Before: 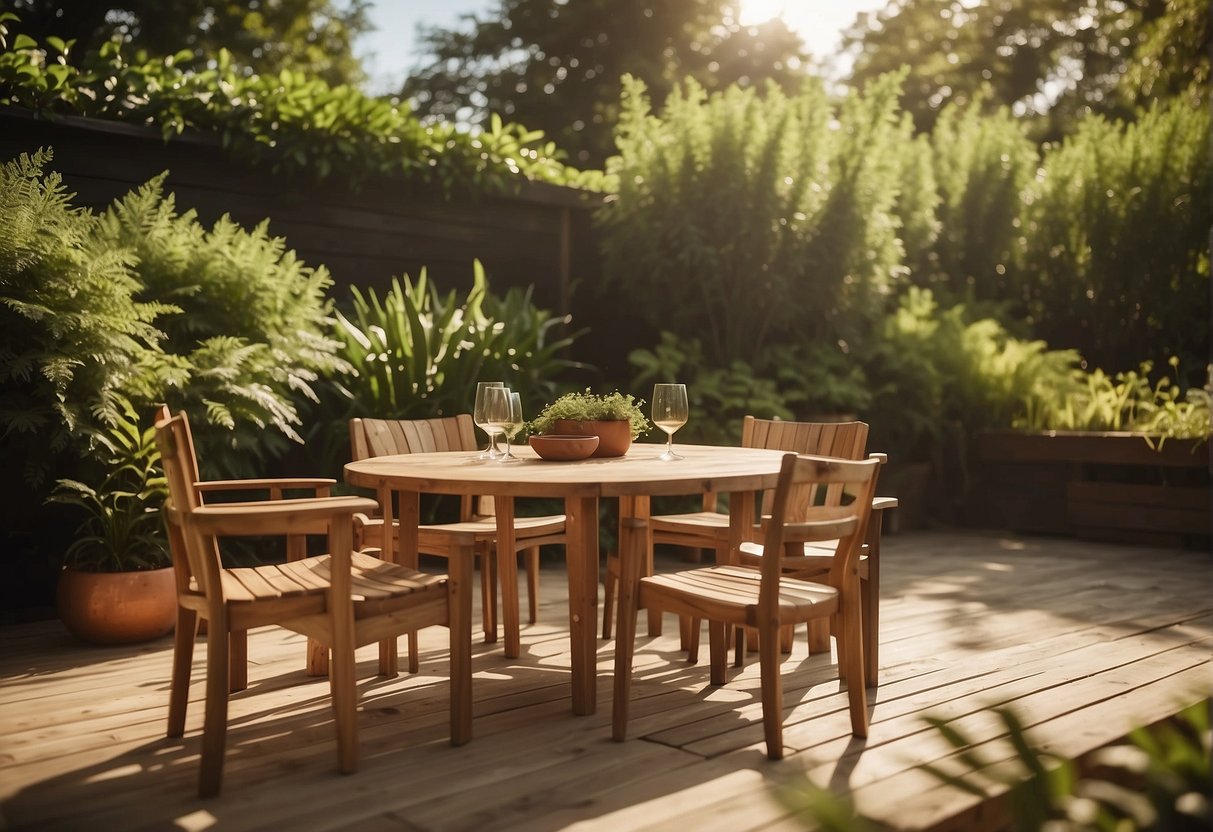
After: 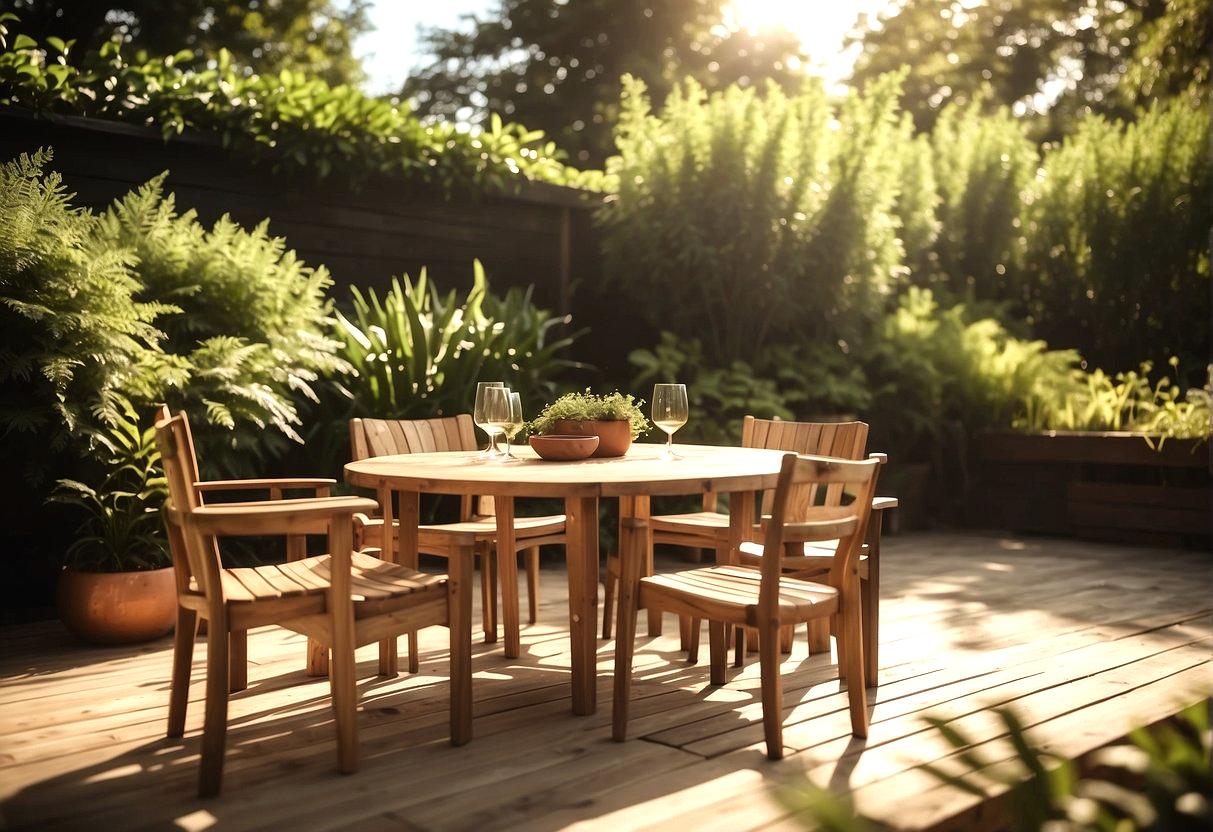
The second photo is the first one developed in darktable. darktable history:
tone equalizer: -8 EV -0.719 EV, -7 EV -0.705 EV, -6 EV -0.584 EV, -5 EV -0.391 EV, -3 EV 0.38 EV, -2 EV 0.6 EV, -1 EV 0.695 EV, +0 EV 0.733 EV, mask exposure compensation -0.49 EV
